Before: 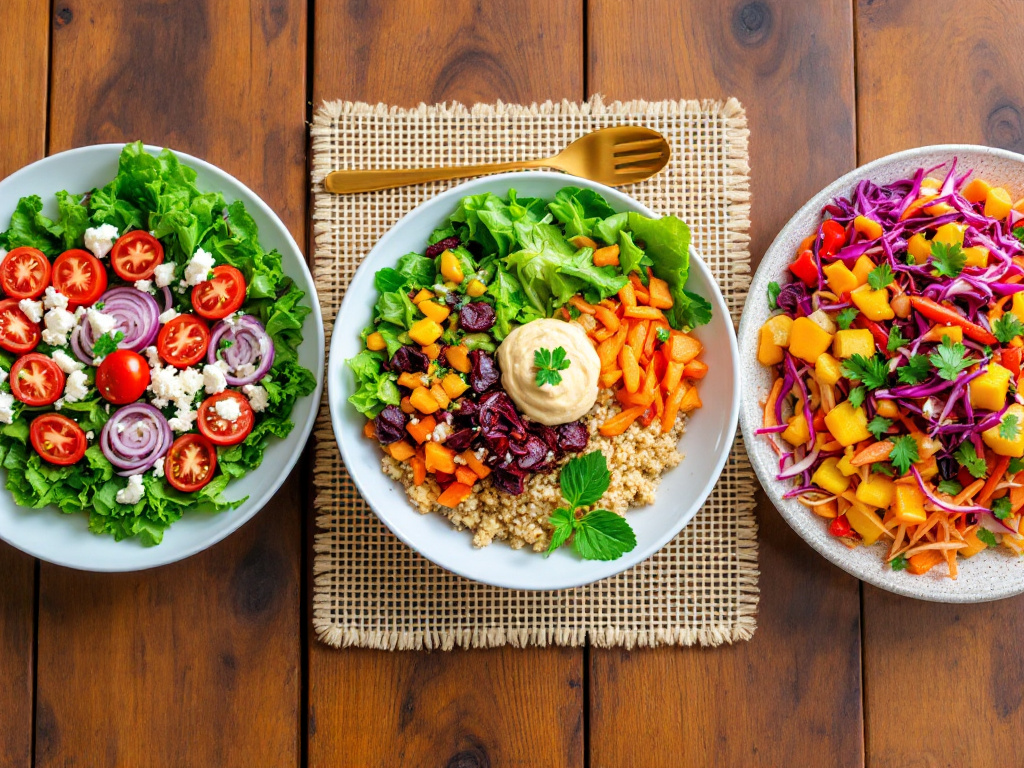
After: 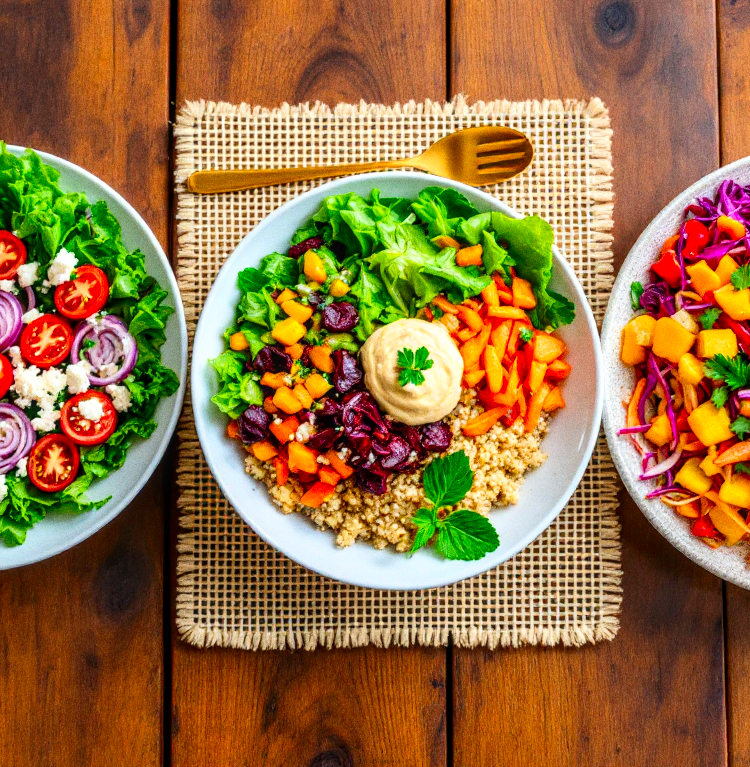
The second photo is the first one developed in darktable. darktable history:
contrast brightness saturation: contrast 0.18, saturation 0.3
local contrast: on, module defaults
grain: coarseness 0.09 ISO
crop: left 13.443%, right 13.31%
